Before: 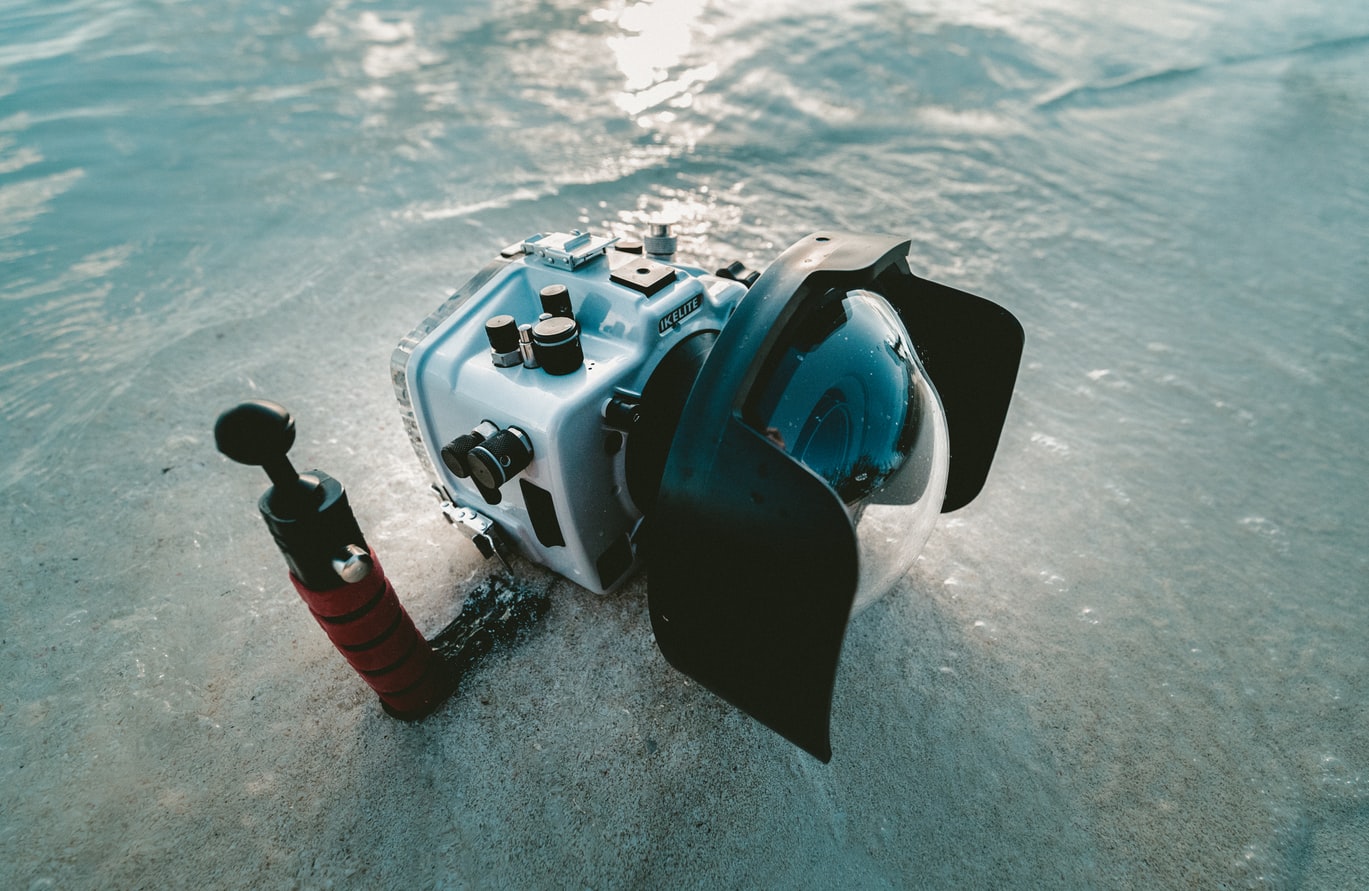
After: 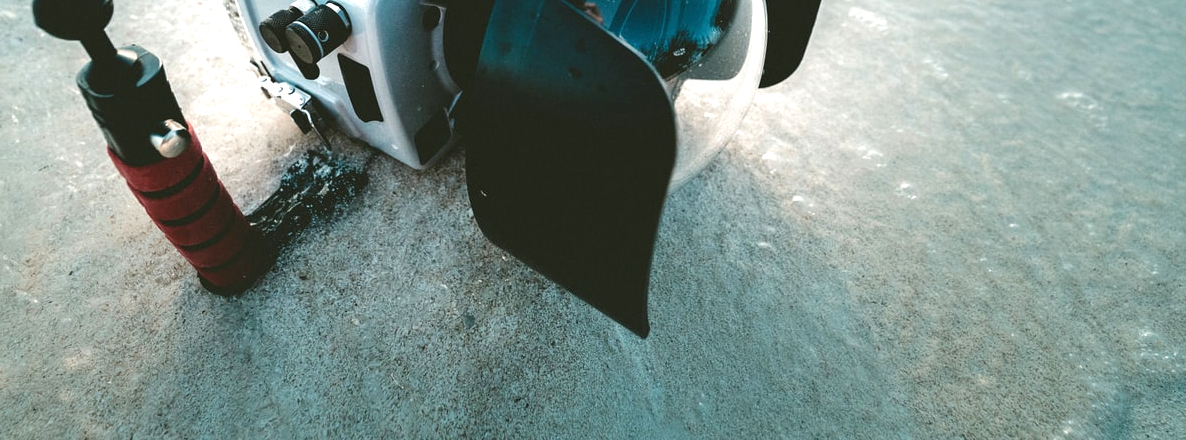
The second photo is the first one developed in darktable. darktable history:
crop and rotate: left 13.302%, top 47.808%, bottom 2.712%
exposure: black level correction 0, exposure 0.703 EV, compensate exposure bias true, compensate highlight preservation false
